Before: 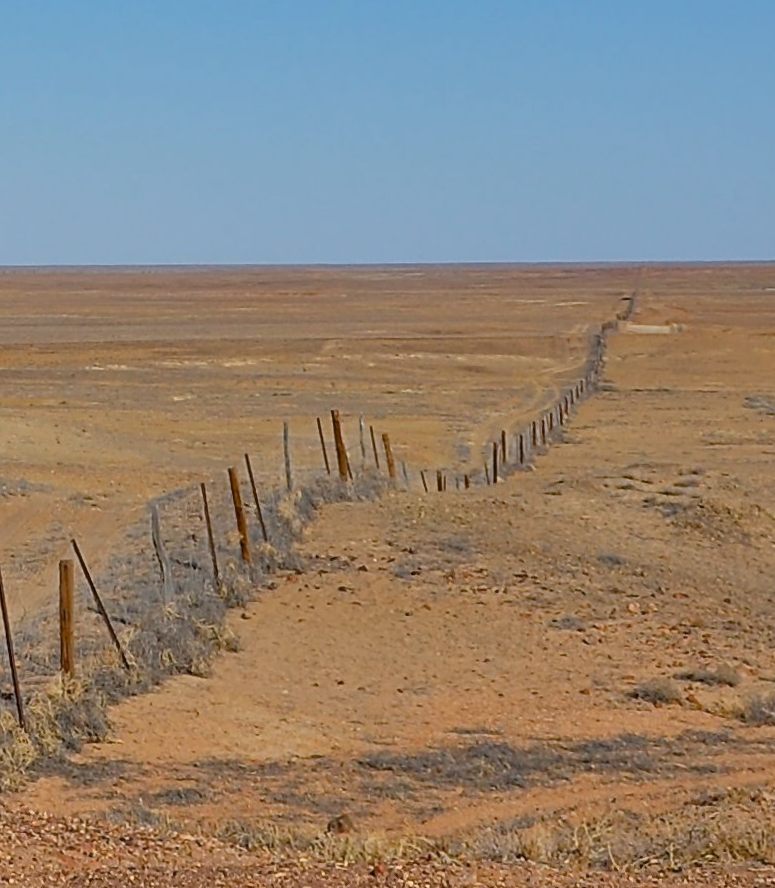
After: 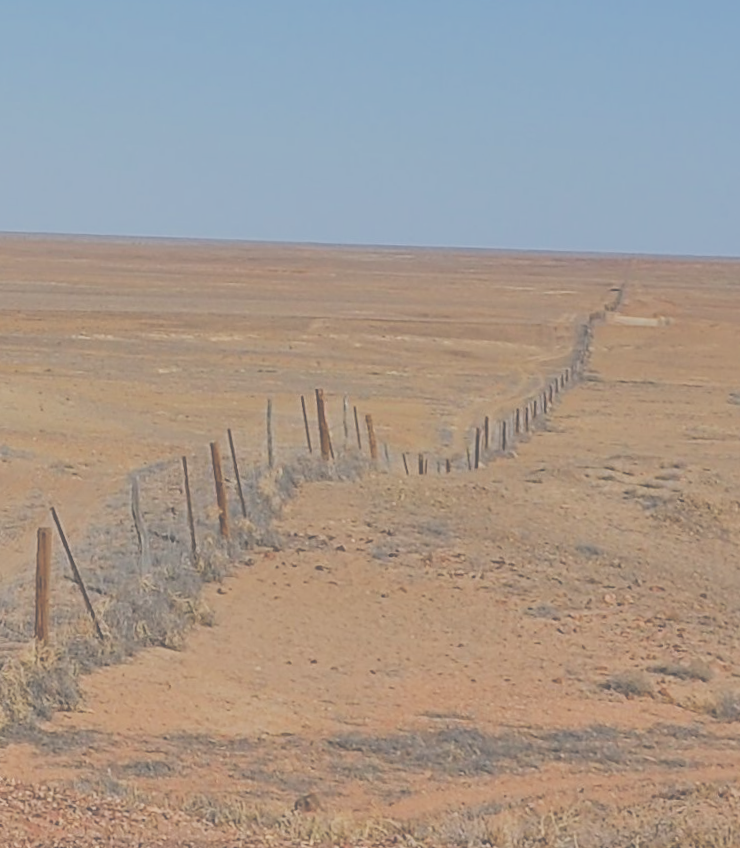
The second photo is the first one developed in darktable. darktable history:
crop and rotate: angle -2.38°
filmic rgb: black relative exposure -9.22 EV, white relative exposure 6.77 EV, hardness 3.07, contrast 1.05
exposure: black level correction -0.087, compensate highlight preservation false
rgb levels: levels [[0.01, 0.419, 0.839], [0, 0.5, 1], [0, 0.5, 1]]
